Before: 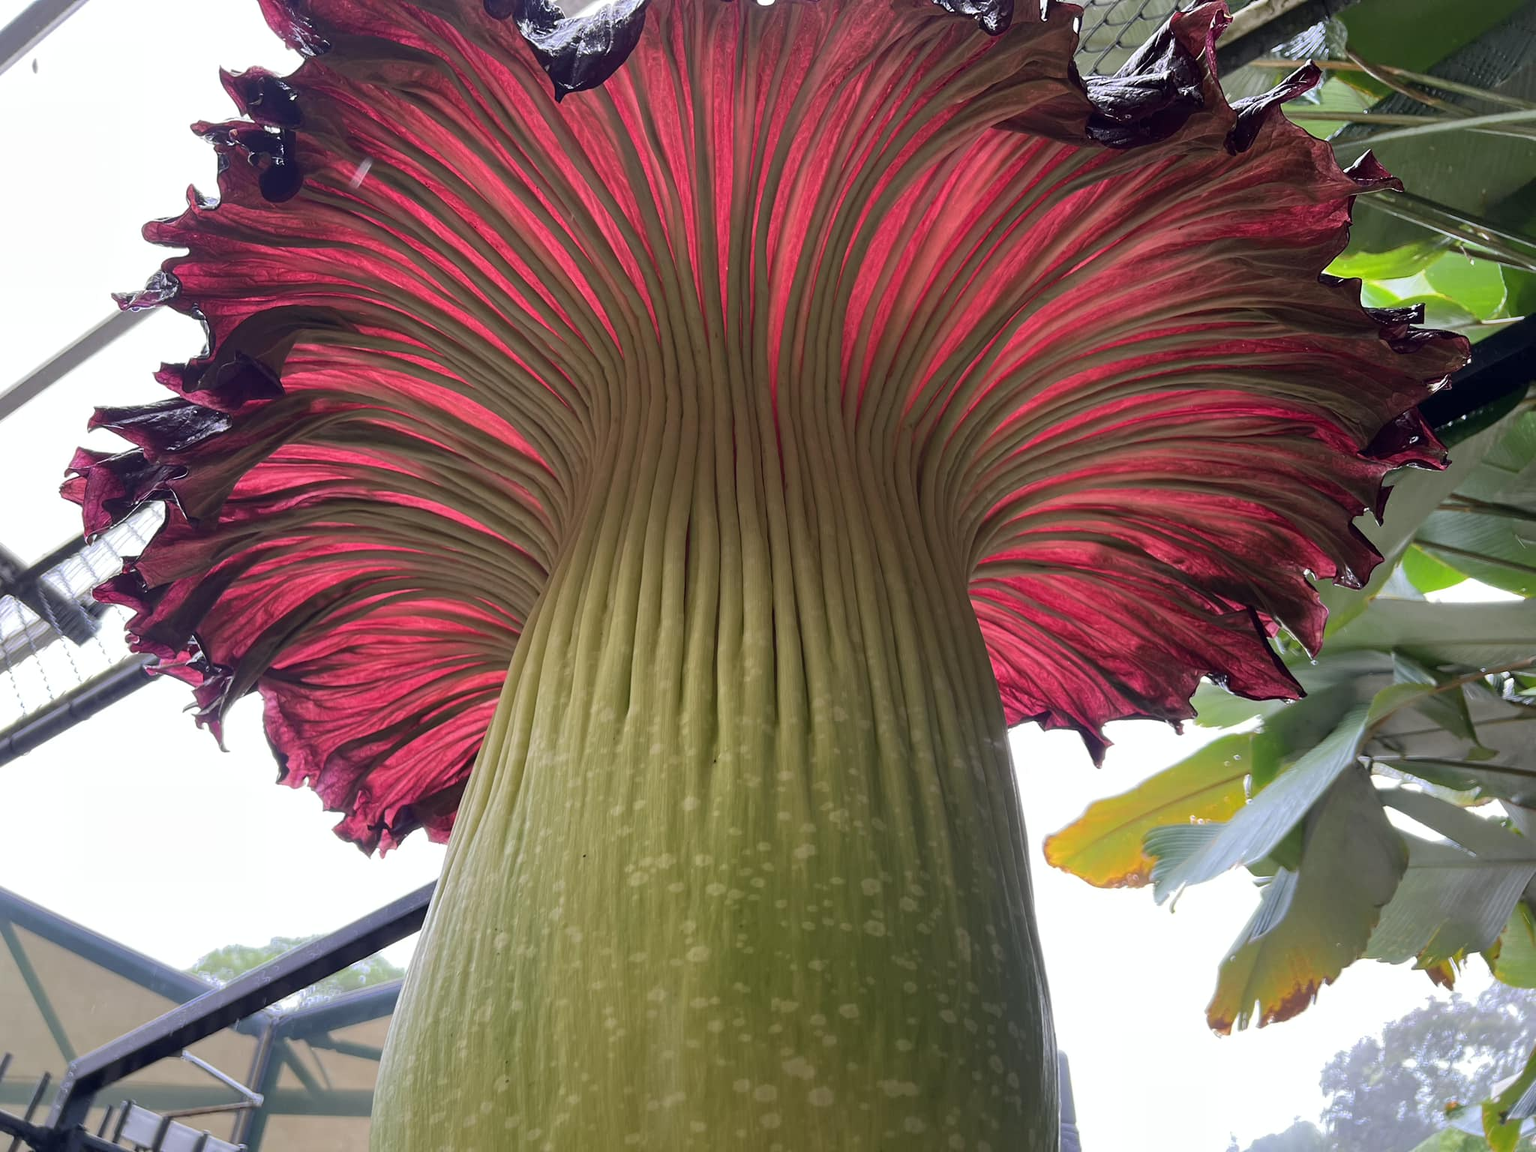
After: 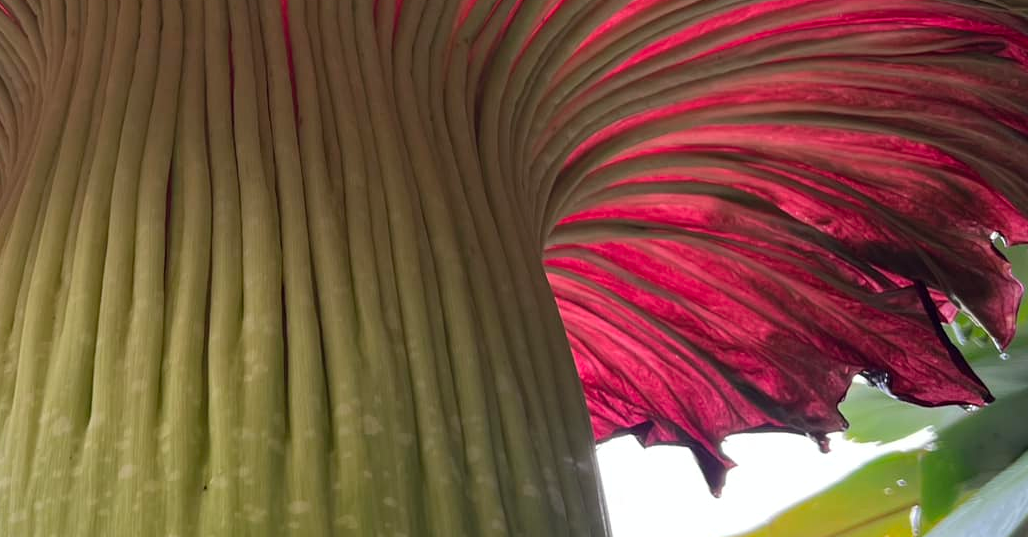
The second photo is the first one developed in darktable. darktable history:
crop: left 36.53%, top 34.31%, right 13.219%, bottom 30.686%
